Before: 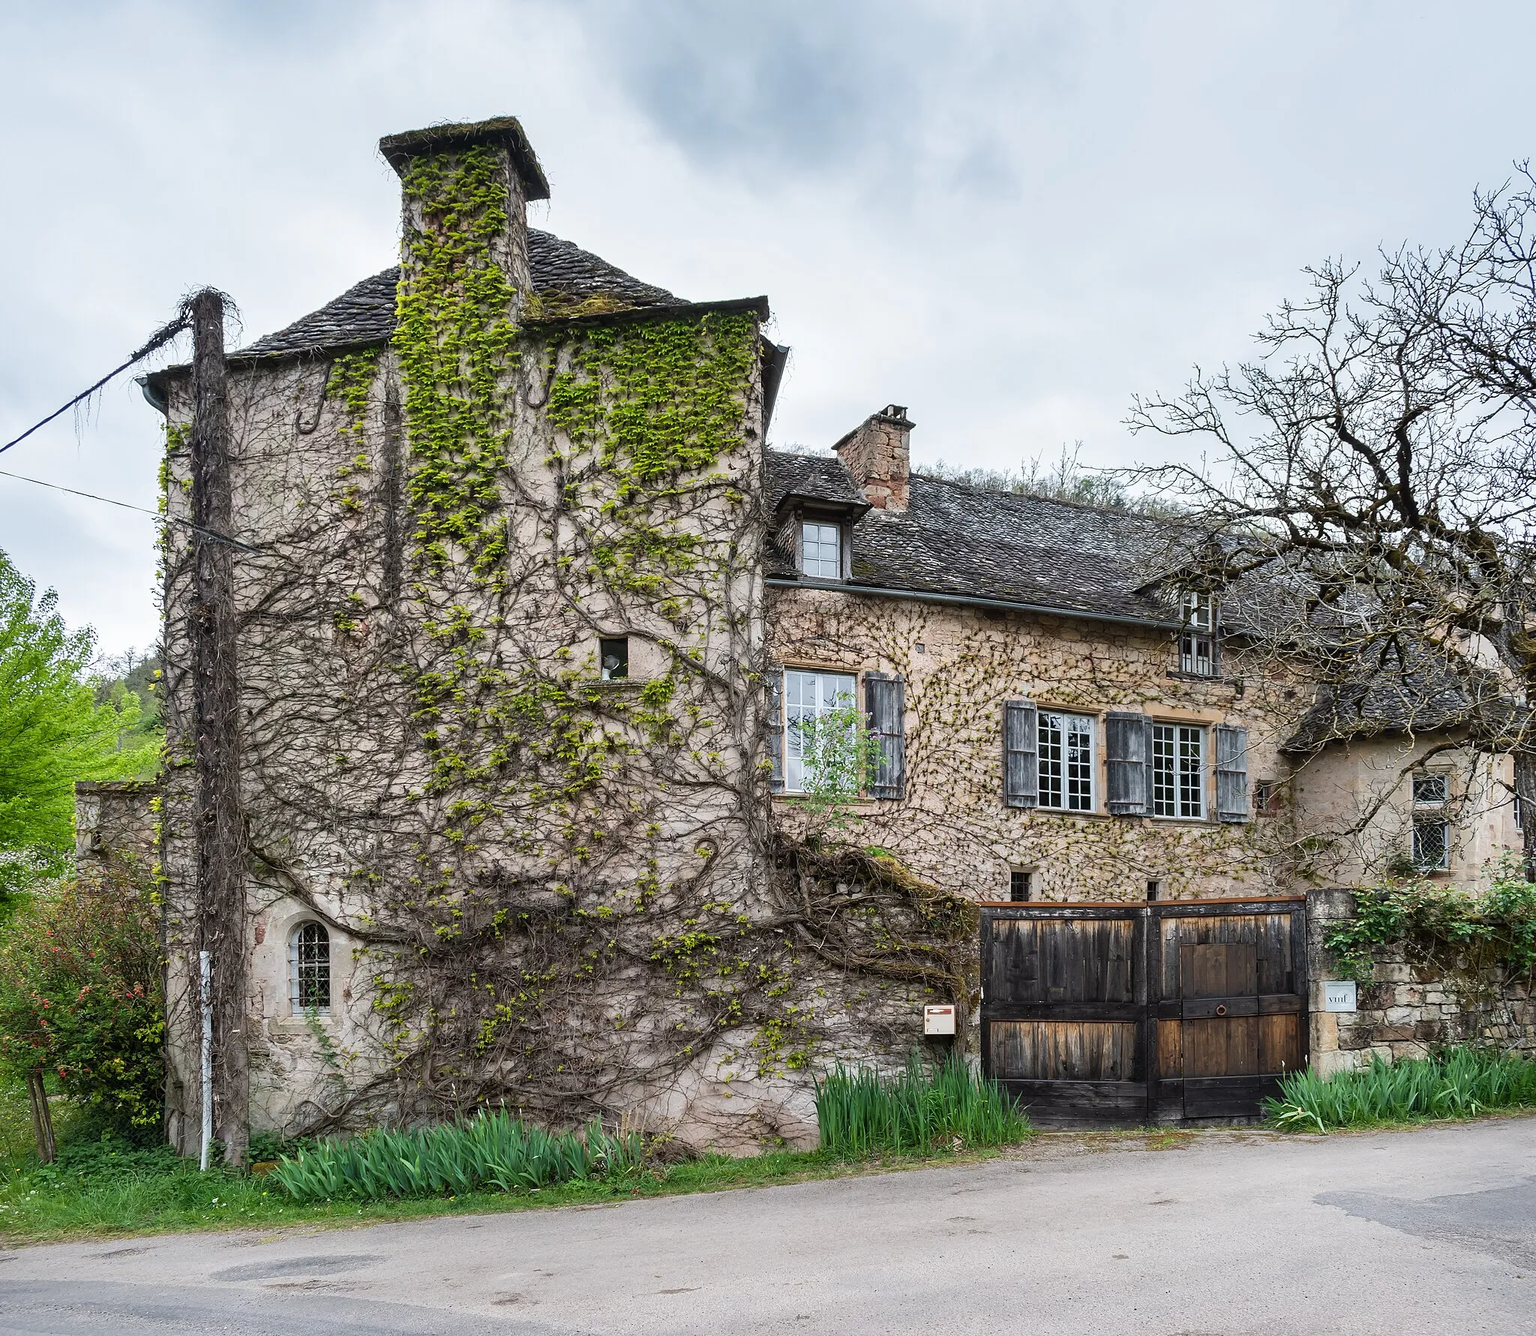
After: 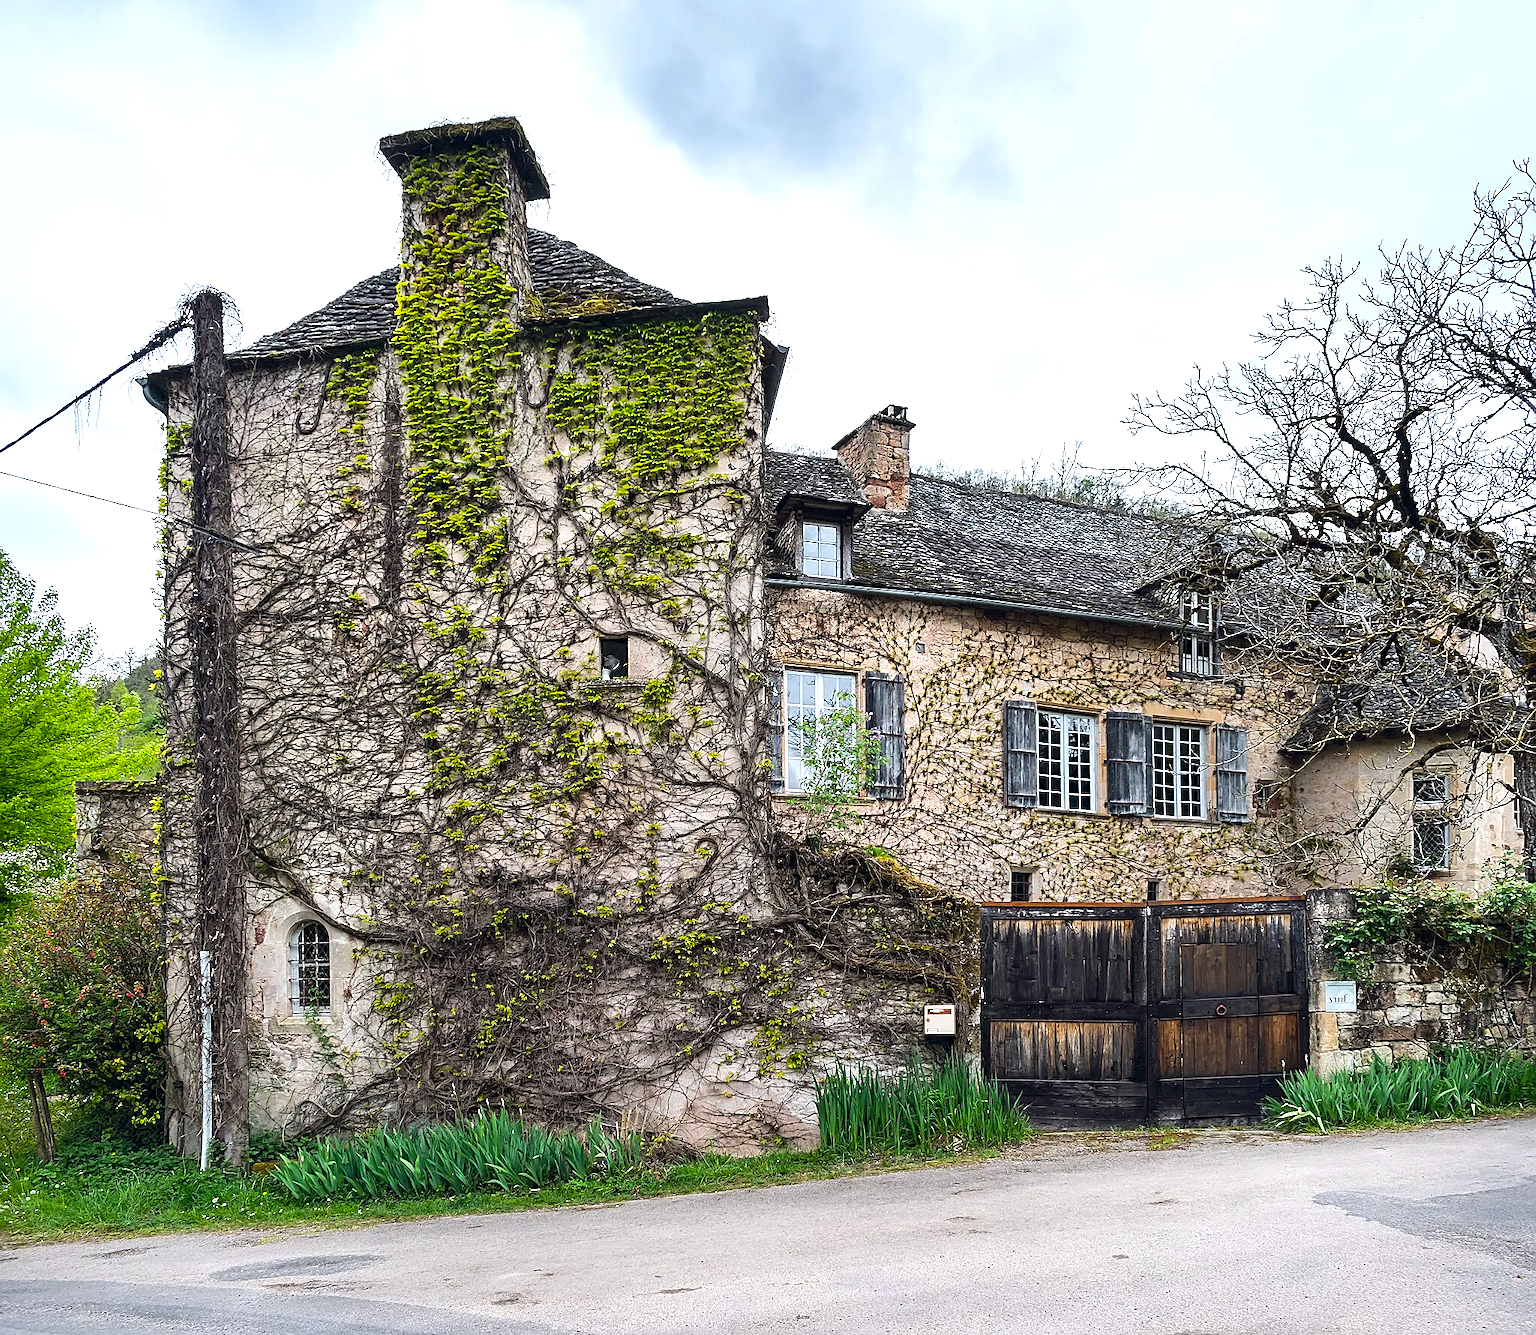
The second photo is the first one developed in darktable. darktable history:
sharpen: on, module defaults
color balance rgb: global offset › chroma 0.06%, global offset › hue 253.57°, perceptual saturation grading › global saturation 30.739%, perceptual brilliance grading › highlights 12.889%, perceptual brilliance grading › mid-tones 8.299%, perceptual brilliance grading › shadows -16.785%
